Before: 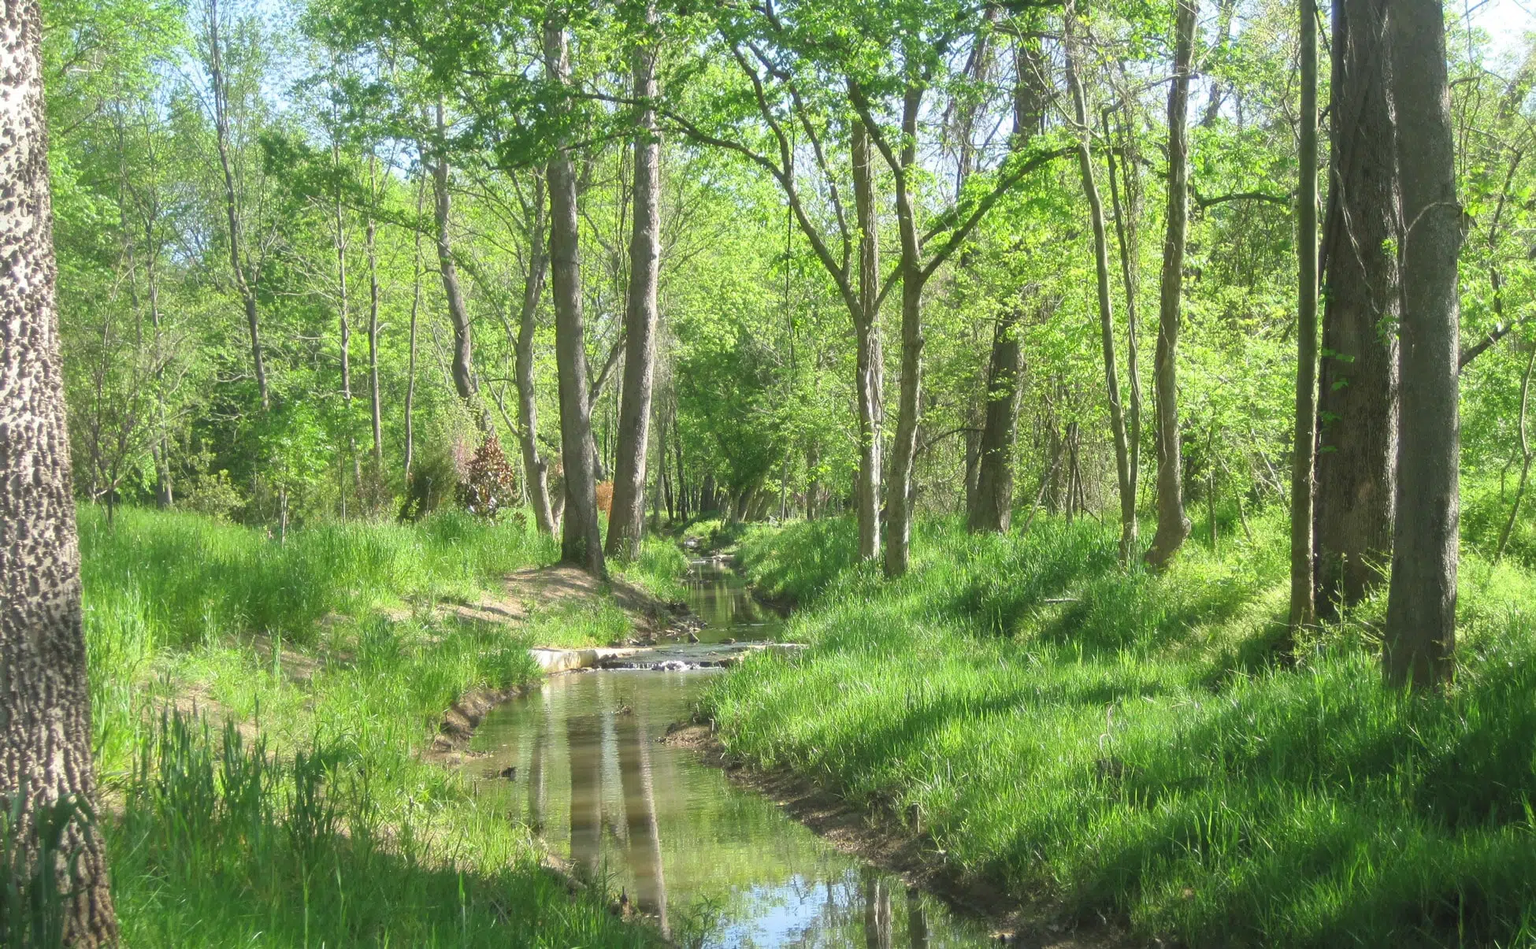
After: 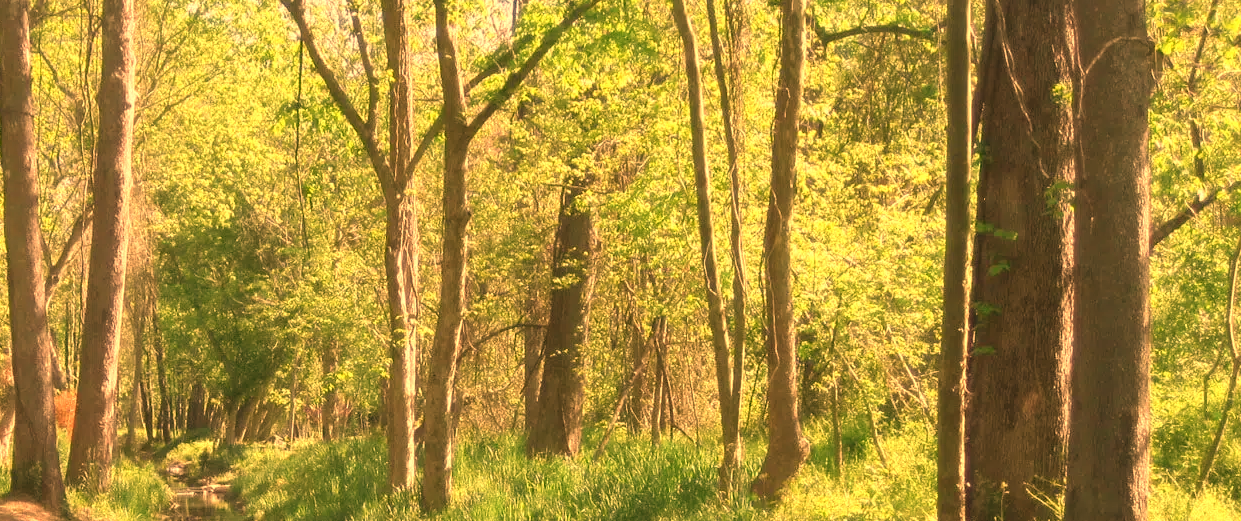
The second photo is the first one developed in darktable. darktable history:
white balance: red 1.467, blue 0.684
crop: left 36.005%, top 18.293%, right 0.31%, bottom 38.444%
